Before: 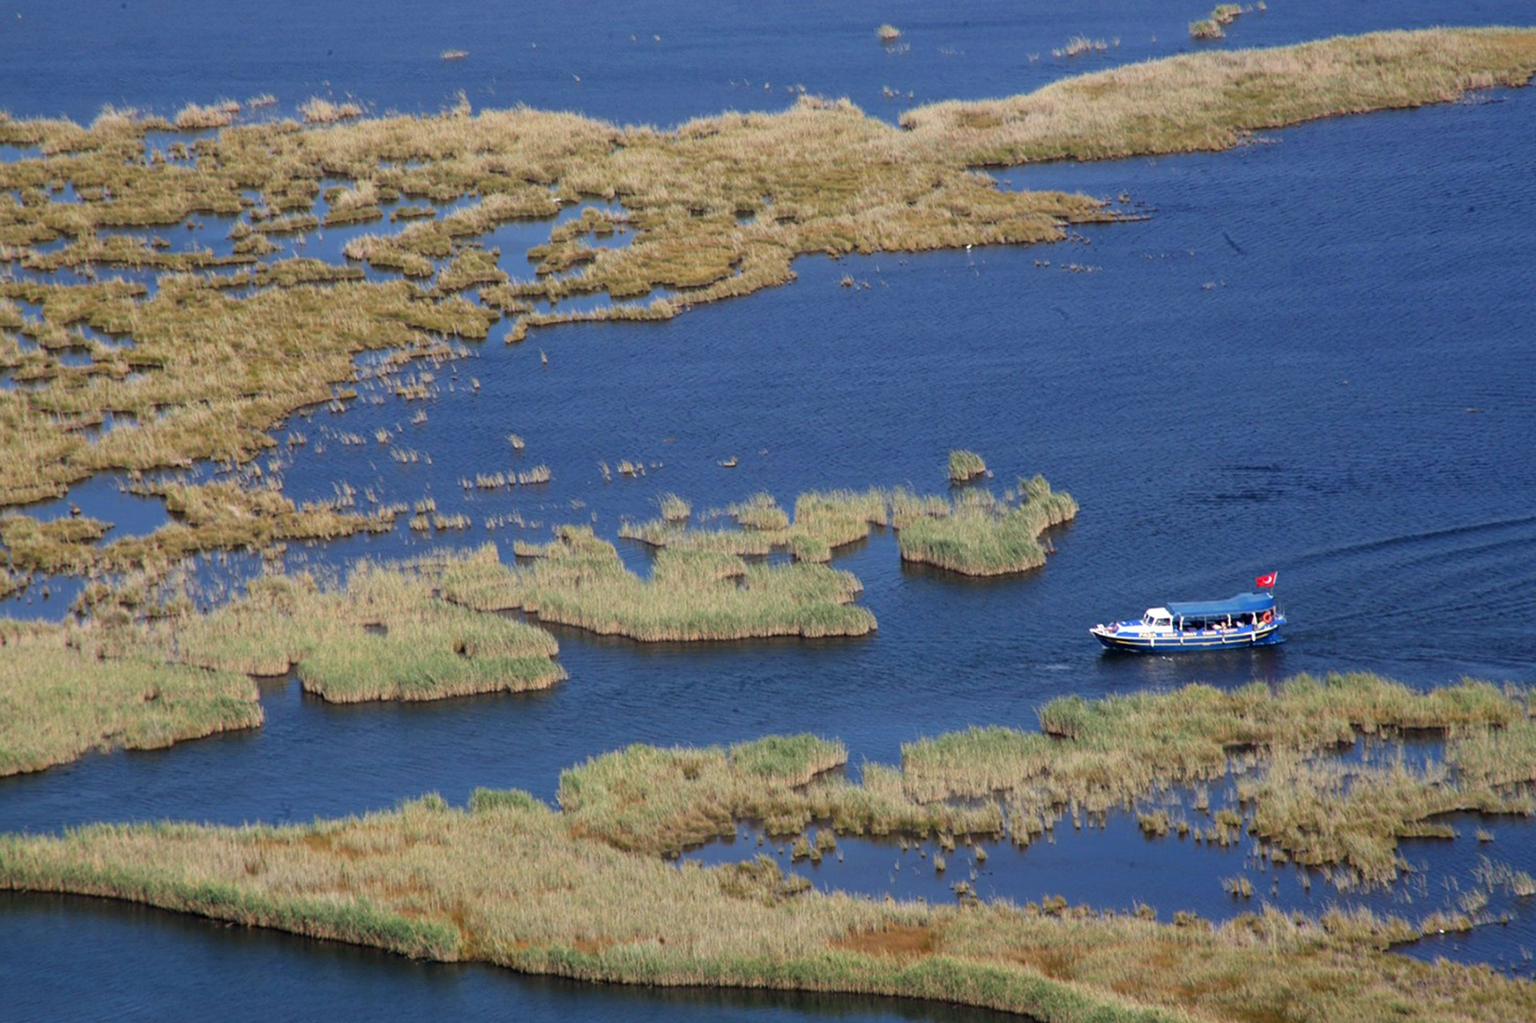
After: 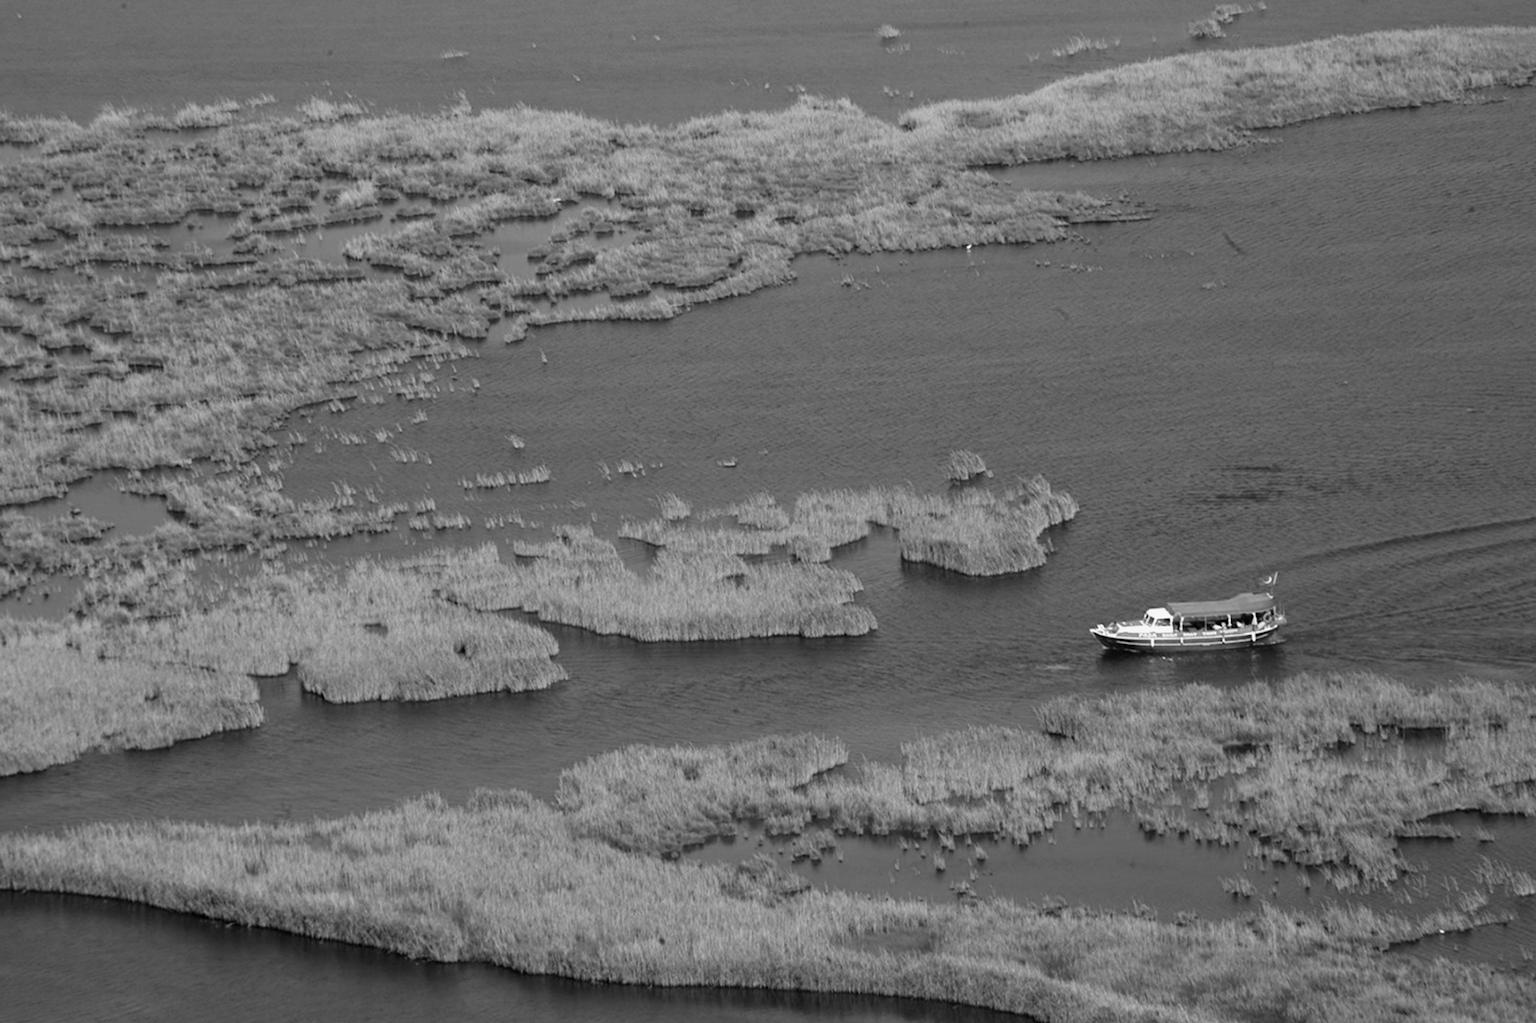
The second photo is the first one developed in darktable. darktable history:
color balance rgb: perceptual saturation grading › global saturation 20%, perceptual saturation grading › highlights -24.933%, perceptual saturation grading › shadows 24.396%, global vibrance 20%
color calibration: output gray [0.267, 0.423, 0.267, 0], illuminant as shot in camera, x 0.358, y 0.373, temperature 4628.91 K
